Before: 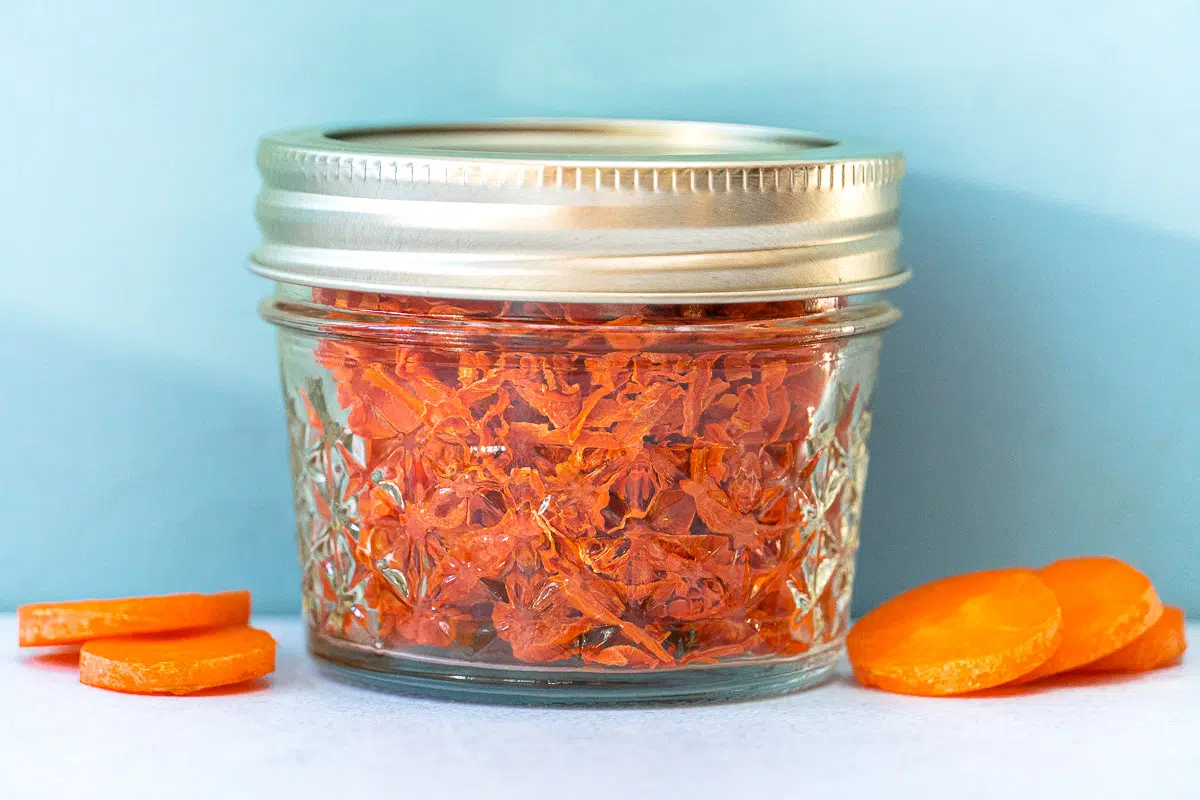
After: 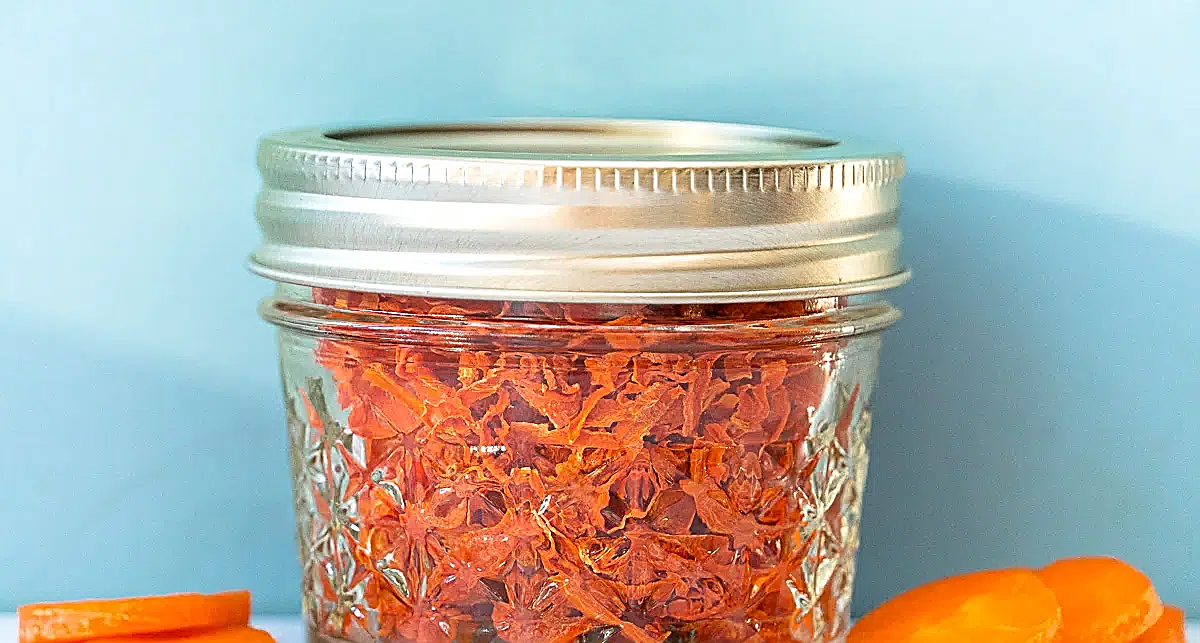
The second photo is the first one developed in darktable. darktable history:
sharpen: radius 1.66, amount 1.287
crop: bottom 19.554%
